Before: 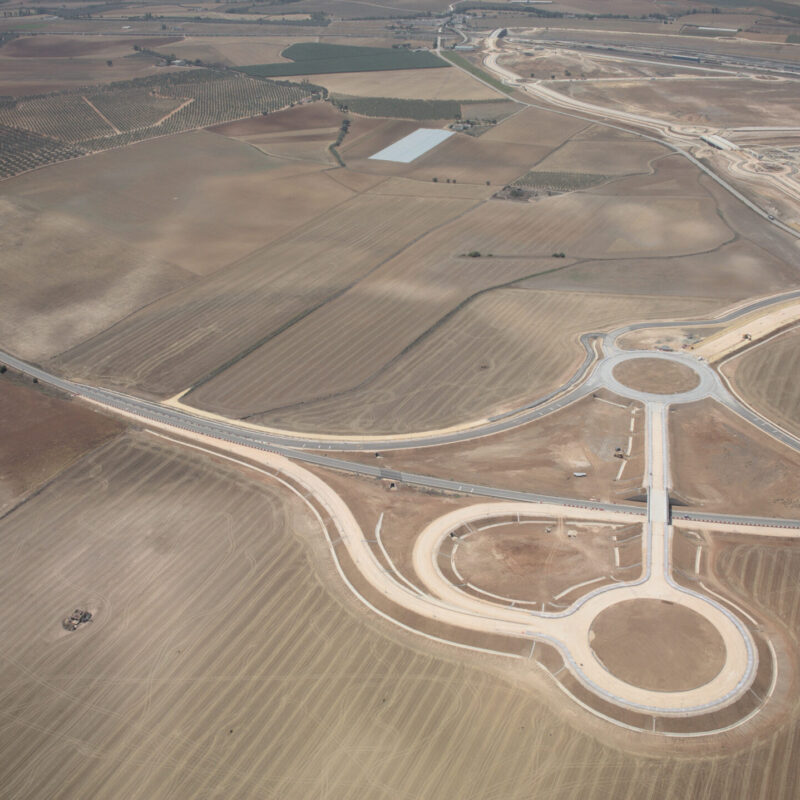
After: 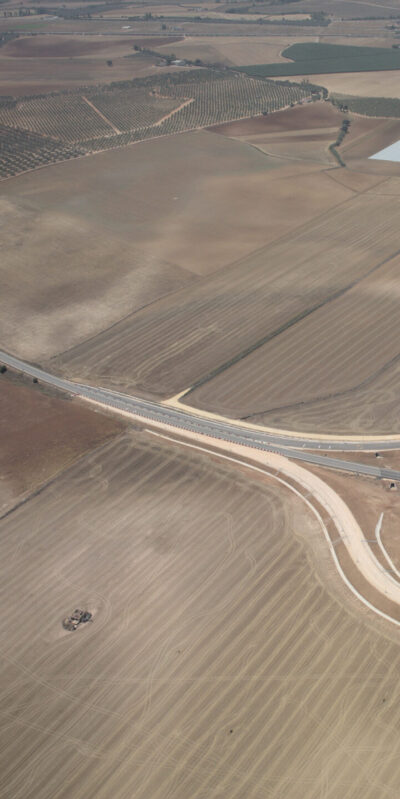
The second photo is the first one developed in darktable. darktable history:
crop and rotate: left 0.002%, top 0%, right 49.906%
